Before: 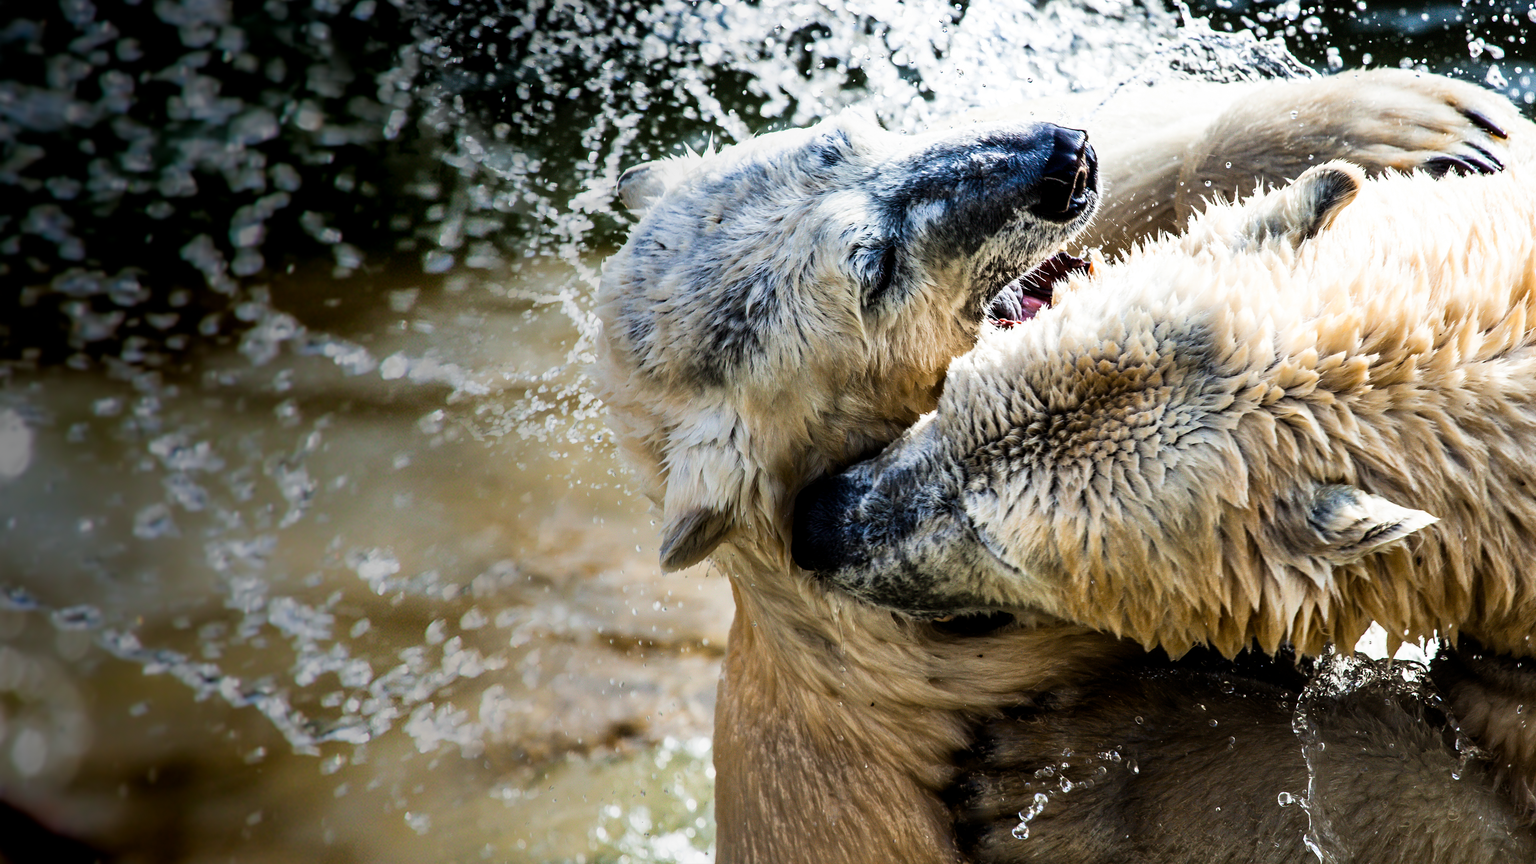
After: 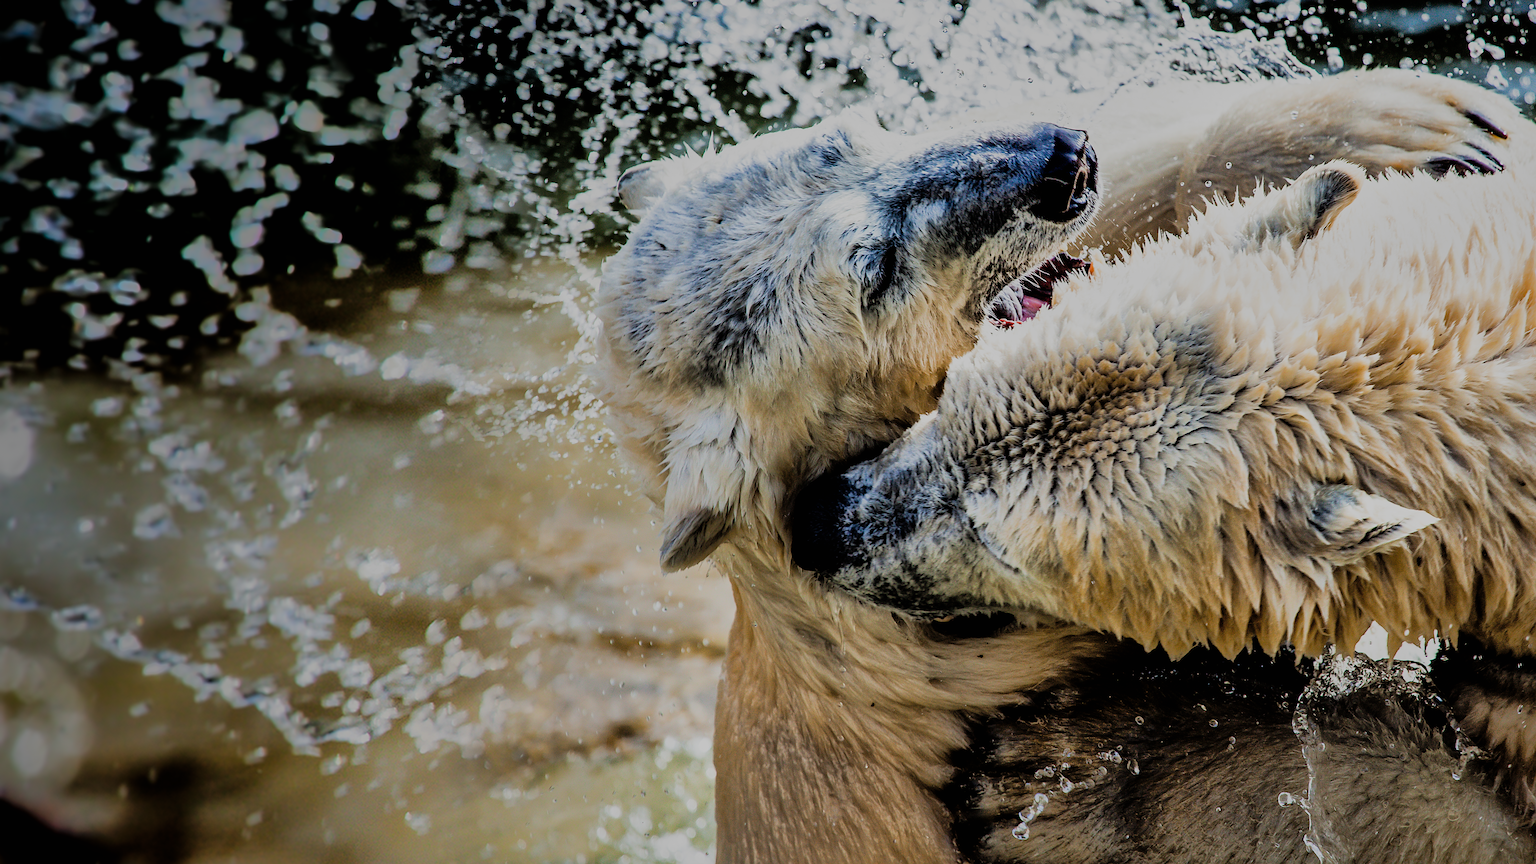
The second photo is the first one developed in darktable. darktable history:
shadows and highlights: shadows 58.93, highlights -59.94, highlights color adjustment 0.691%
sharpen: radius 1.821, amount 0.413, threshold 1.467
filmic rgb: black relative exposure -6.7 EV, white relative exposure 4.56 EV, hardness 3.22
